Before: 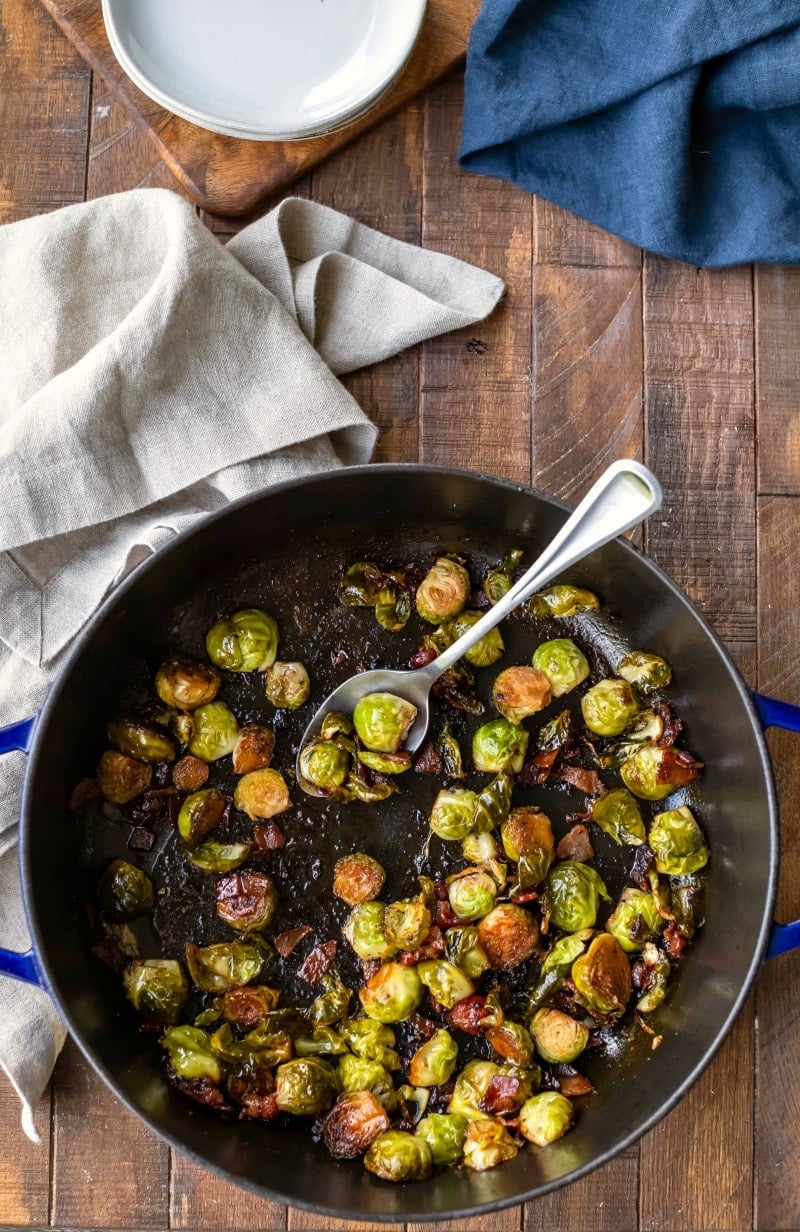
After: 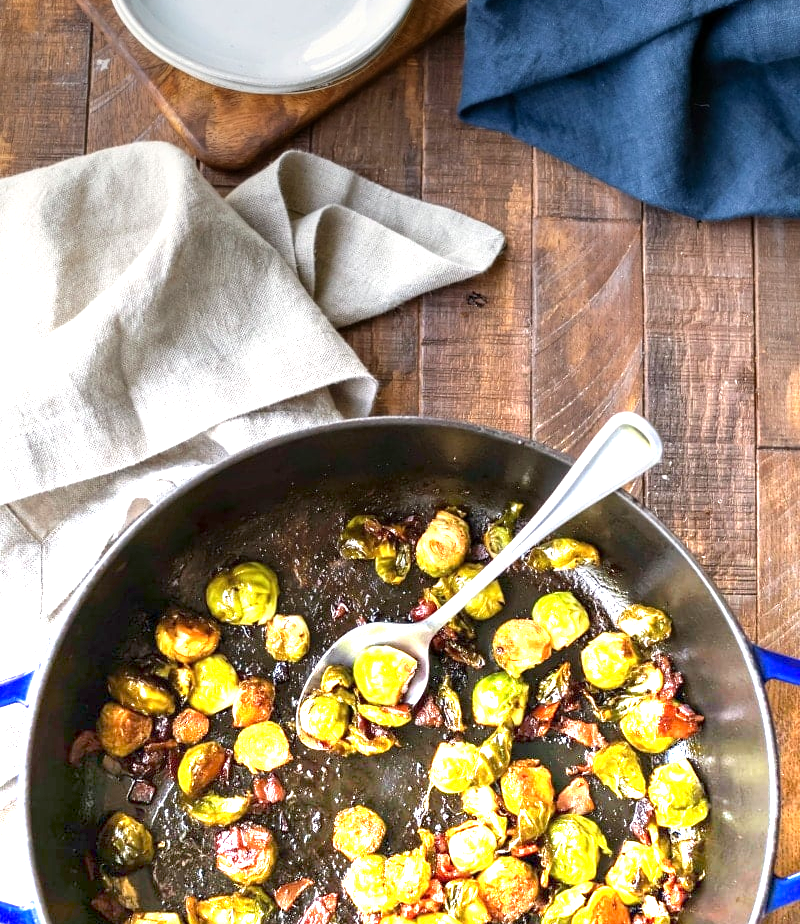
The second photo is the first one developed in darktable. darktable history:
crop: top 3.857%, bottom 21.132%
graduated density: density -3.9 EV
